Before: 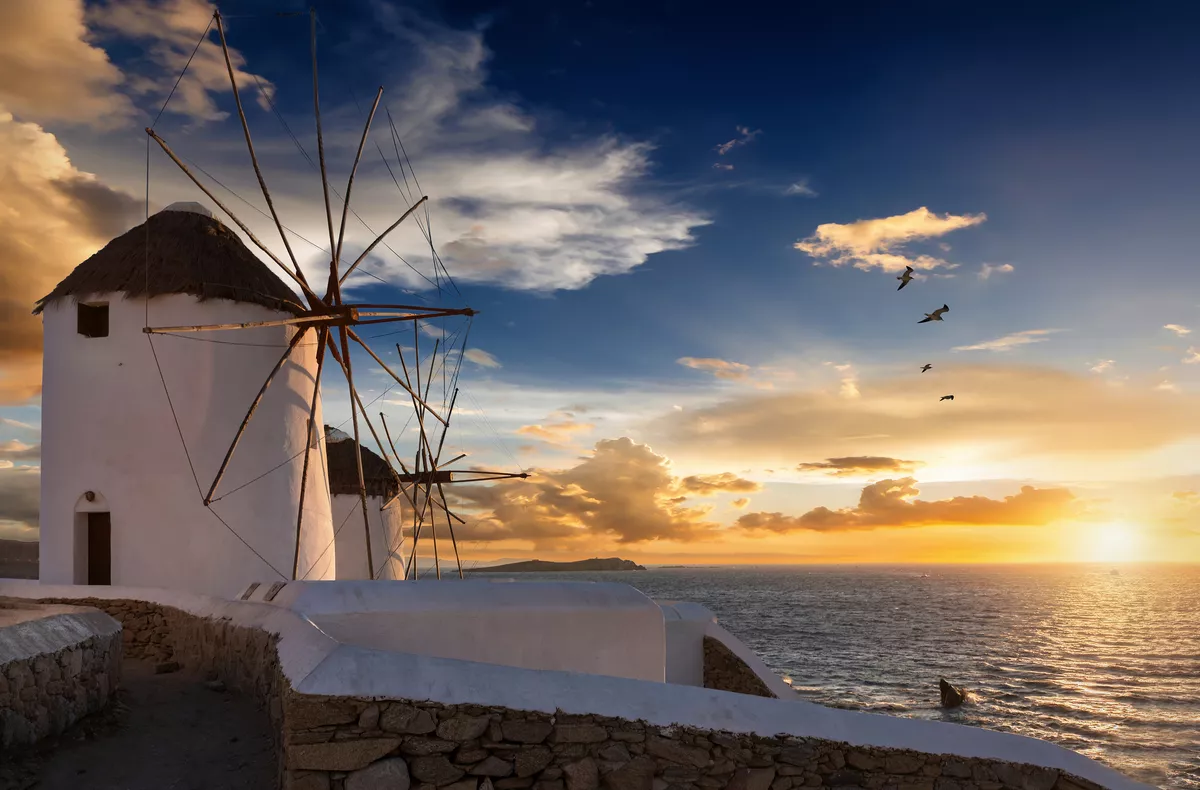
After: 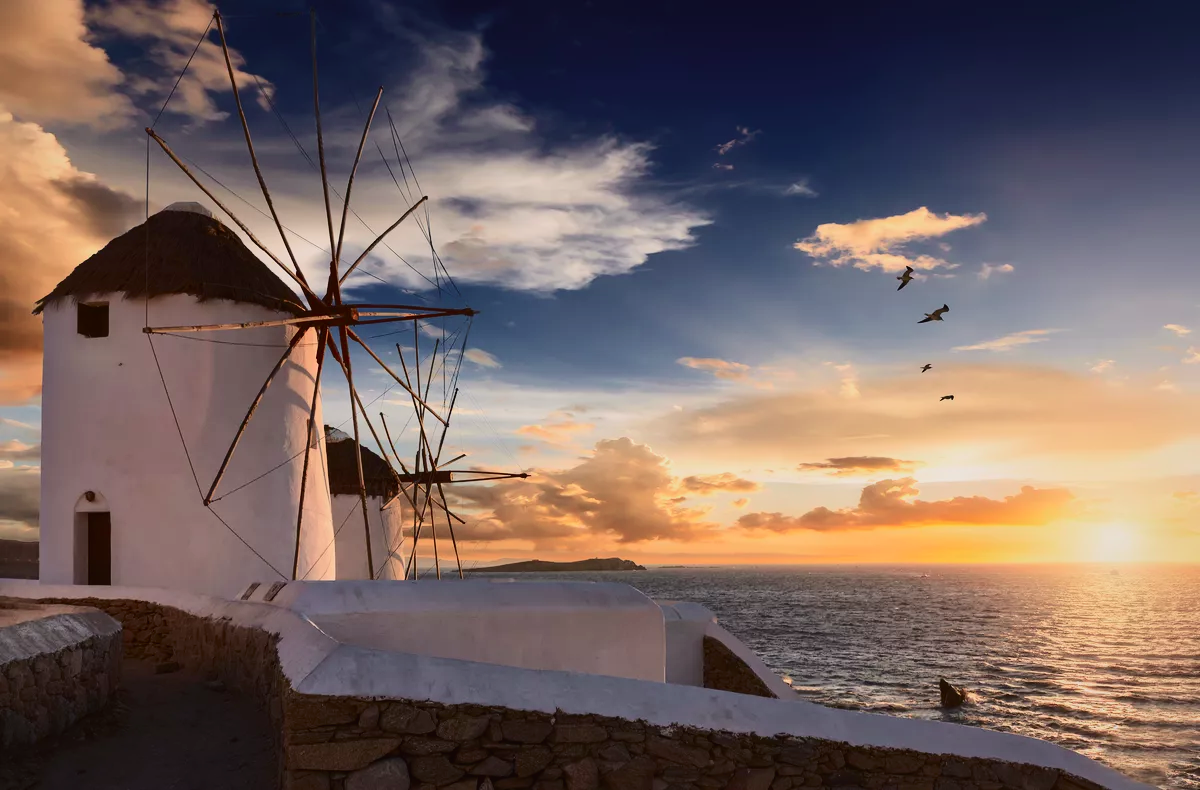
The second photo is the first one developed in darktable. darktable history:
tone curve: curves: ch0 [(0, 0.019) (0.204, 0.162) (0.491, 0.519) (0.748, 0.765) (1, 0.919)]; ch1 [(0, 0) (0.179, 0.173) (0.322, 0.32) (0.442, 0.447) (0.496, 0.504) (0.566, 0.585) (0.761, 0.803) (1, 1)]; ch2 [(0, 0) (0.434, 0.447) (0.483, 0.487) (0.555, 0.563) (0.697, 0.68) (1, 1)], color space Lab, independent channels, preserve colors none
